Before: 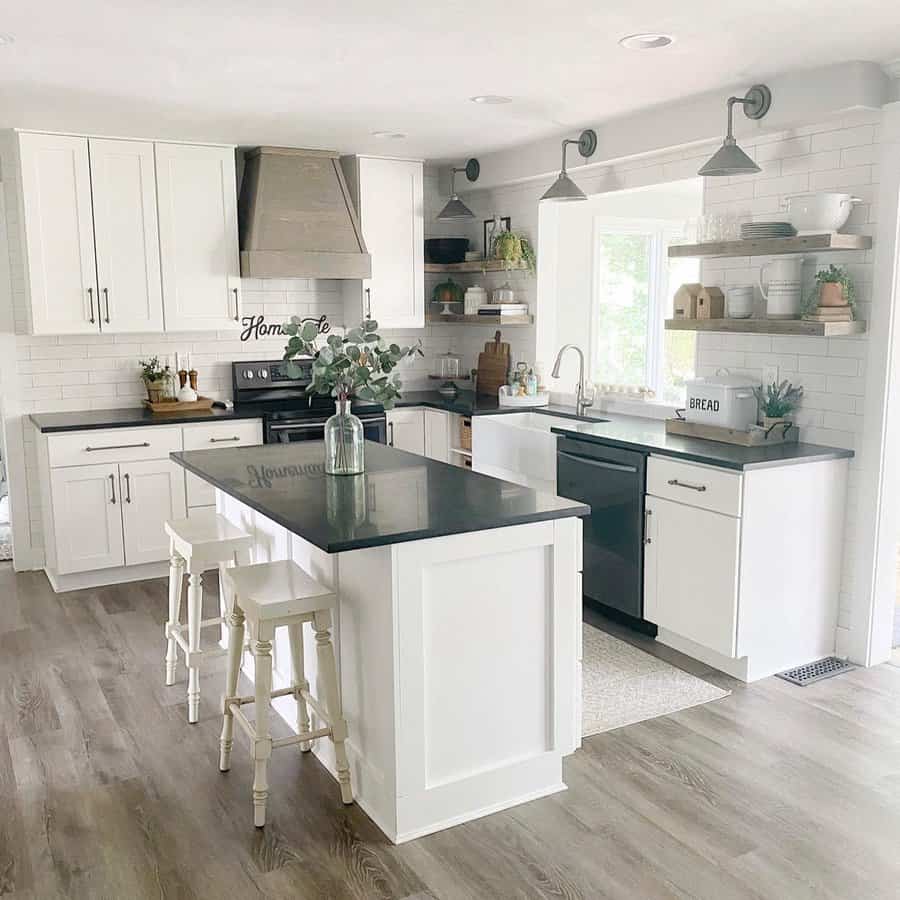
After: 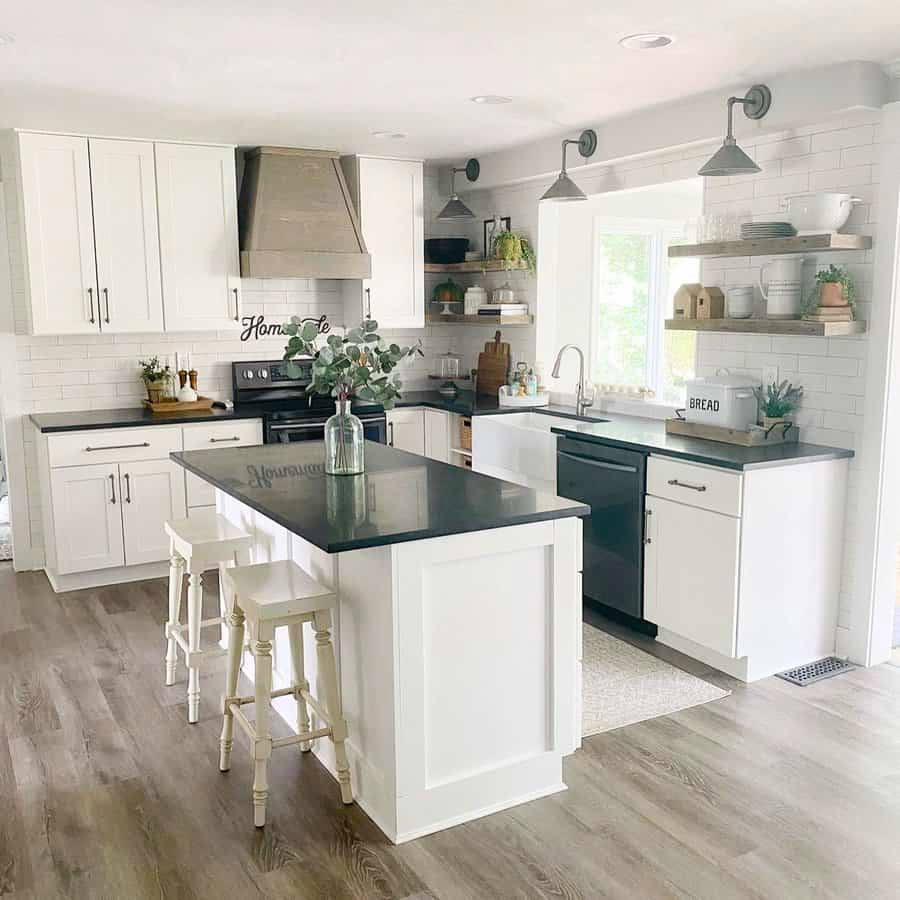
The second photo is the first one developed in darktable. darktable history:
contrast brightness saturation: contrast 0.087, saturation 0.269
